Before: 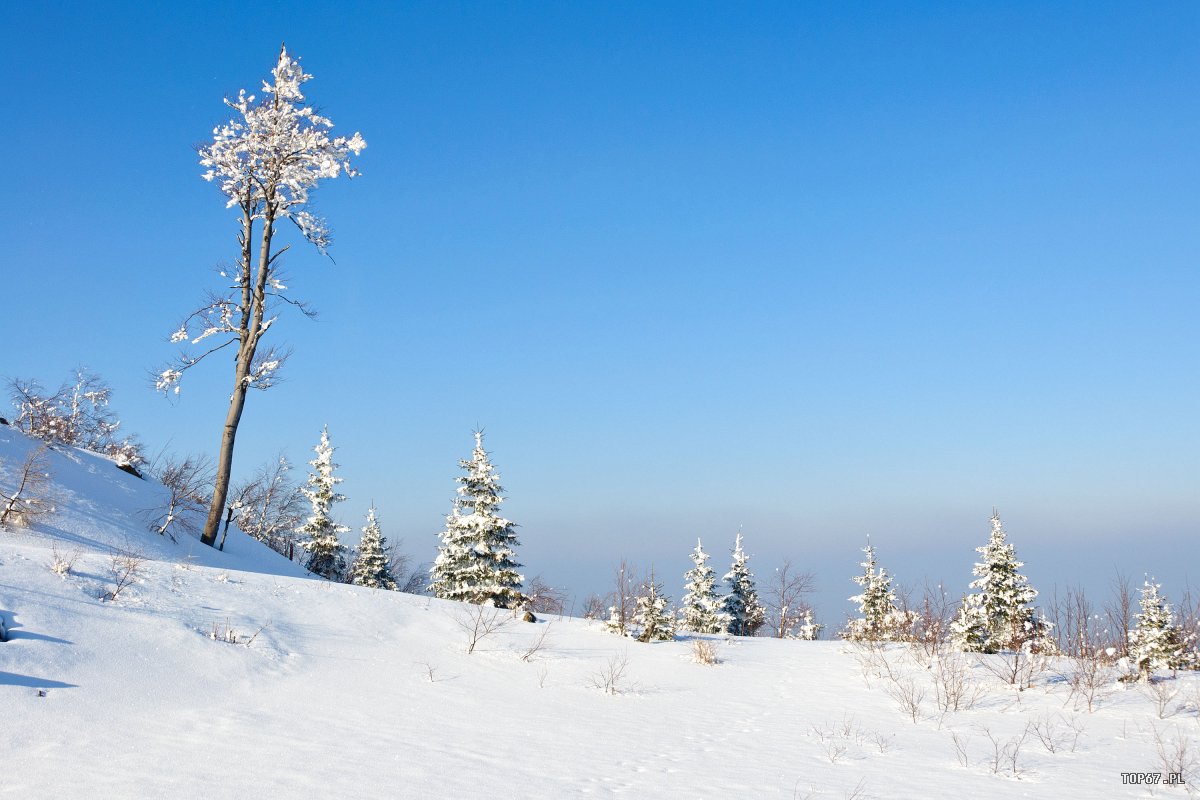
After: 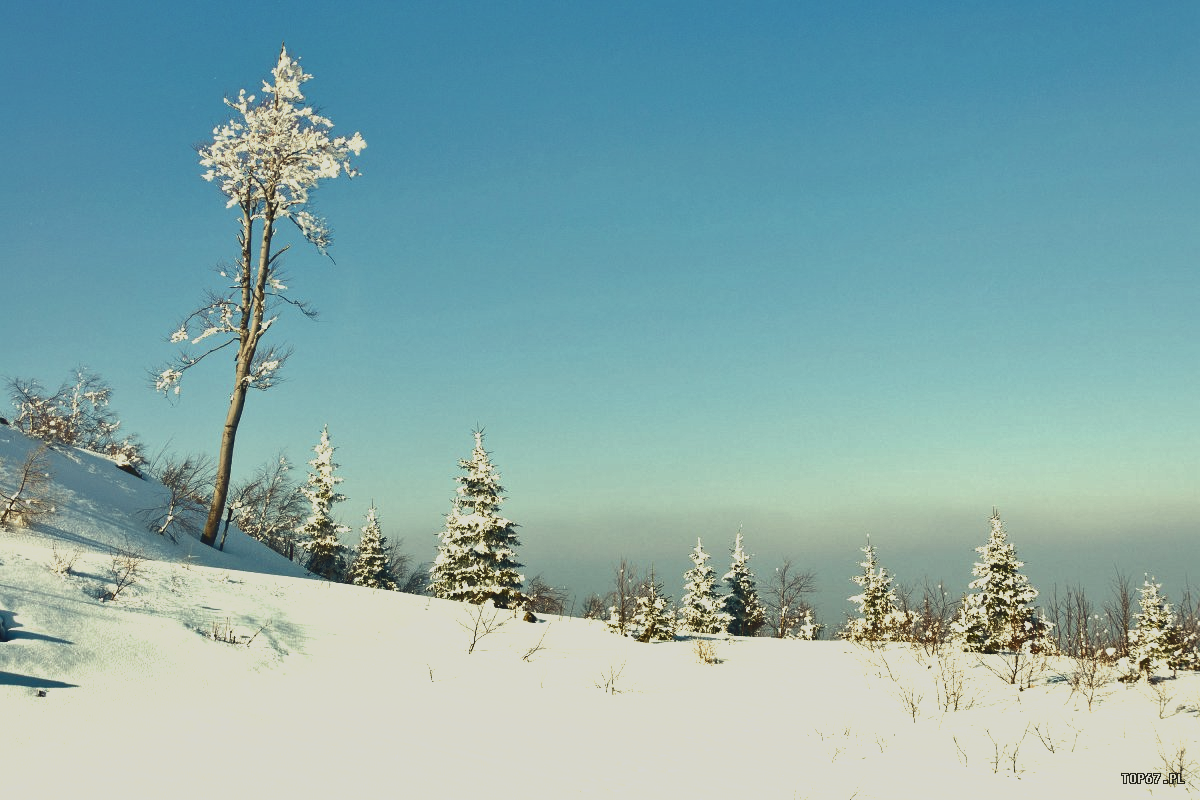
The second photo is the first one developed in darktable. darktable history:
exposure: exposure 0.137 EV
highlight reconstruction: method clip highlights, clipping threshold 0
contrast brightness saturation: contrast -0.25, brightness -0.09, saturation -0.21
white balance: red 1.006, blue 0.807
shadows and highlights: white point adjustment 10, highlights -64.21, compress 30.53%, highlights color adjustment 51.58%, soften with gaussian
